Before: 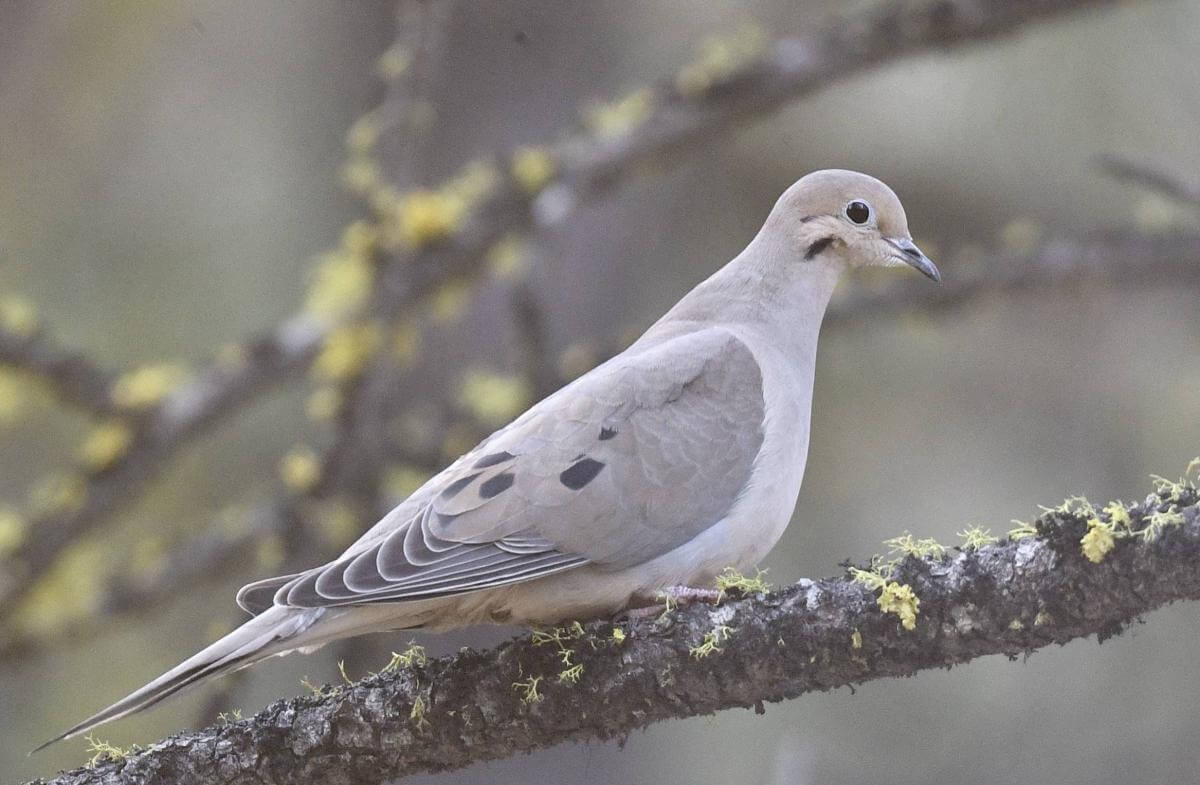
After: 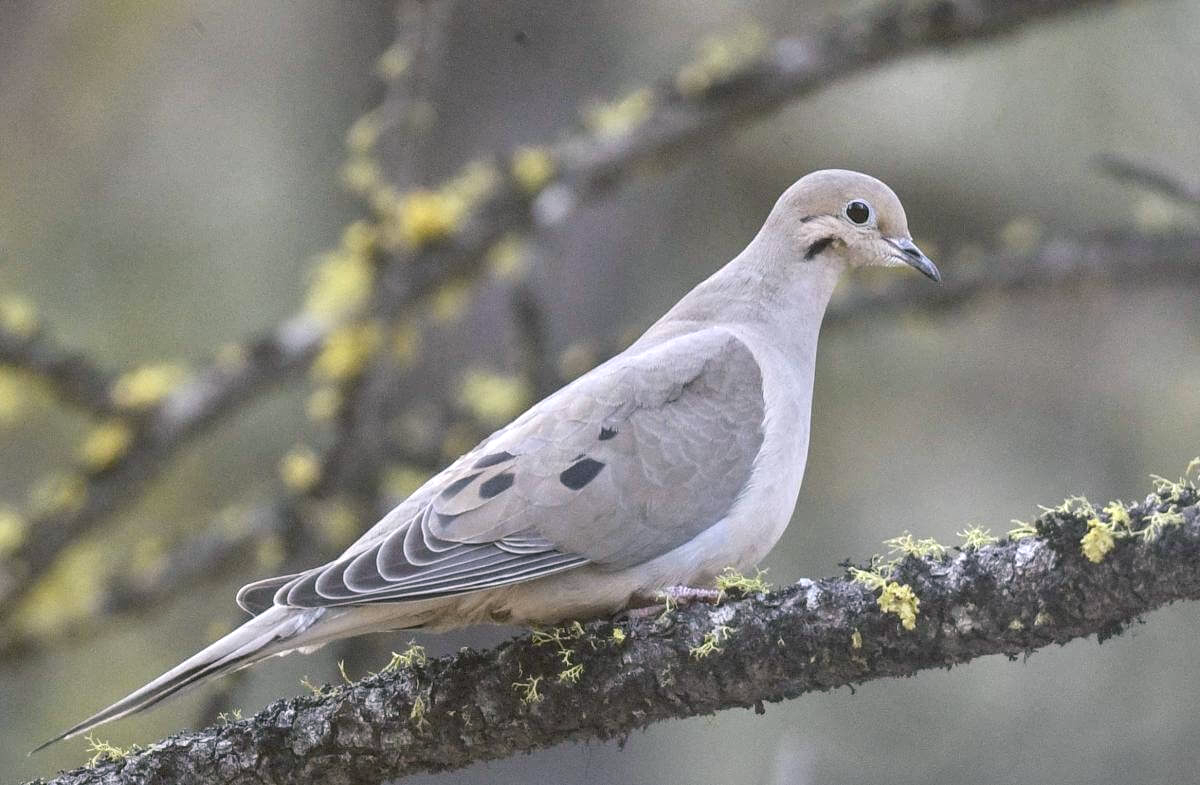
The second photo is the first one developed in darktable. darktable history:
local contrast: detail 130%
color balance rgb: shadows lift › luminance -7.661%, shadows lift › chroma 2.421%, shadows lift › hue 166.15°, perceptual saturation grading › global saturation 14.822%
